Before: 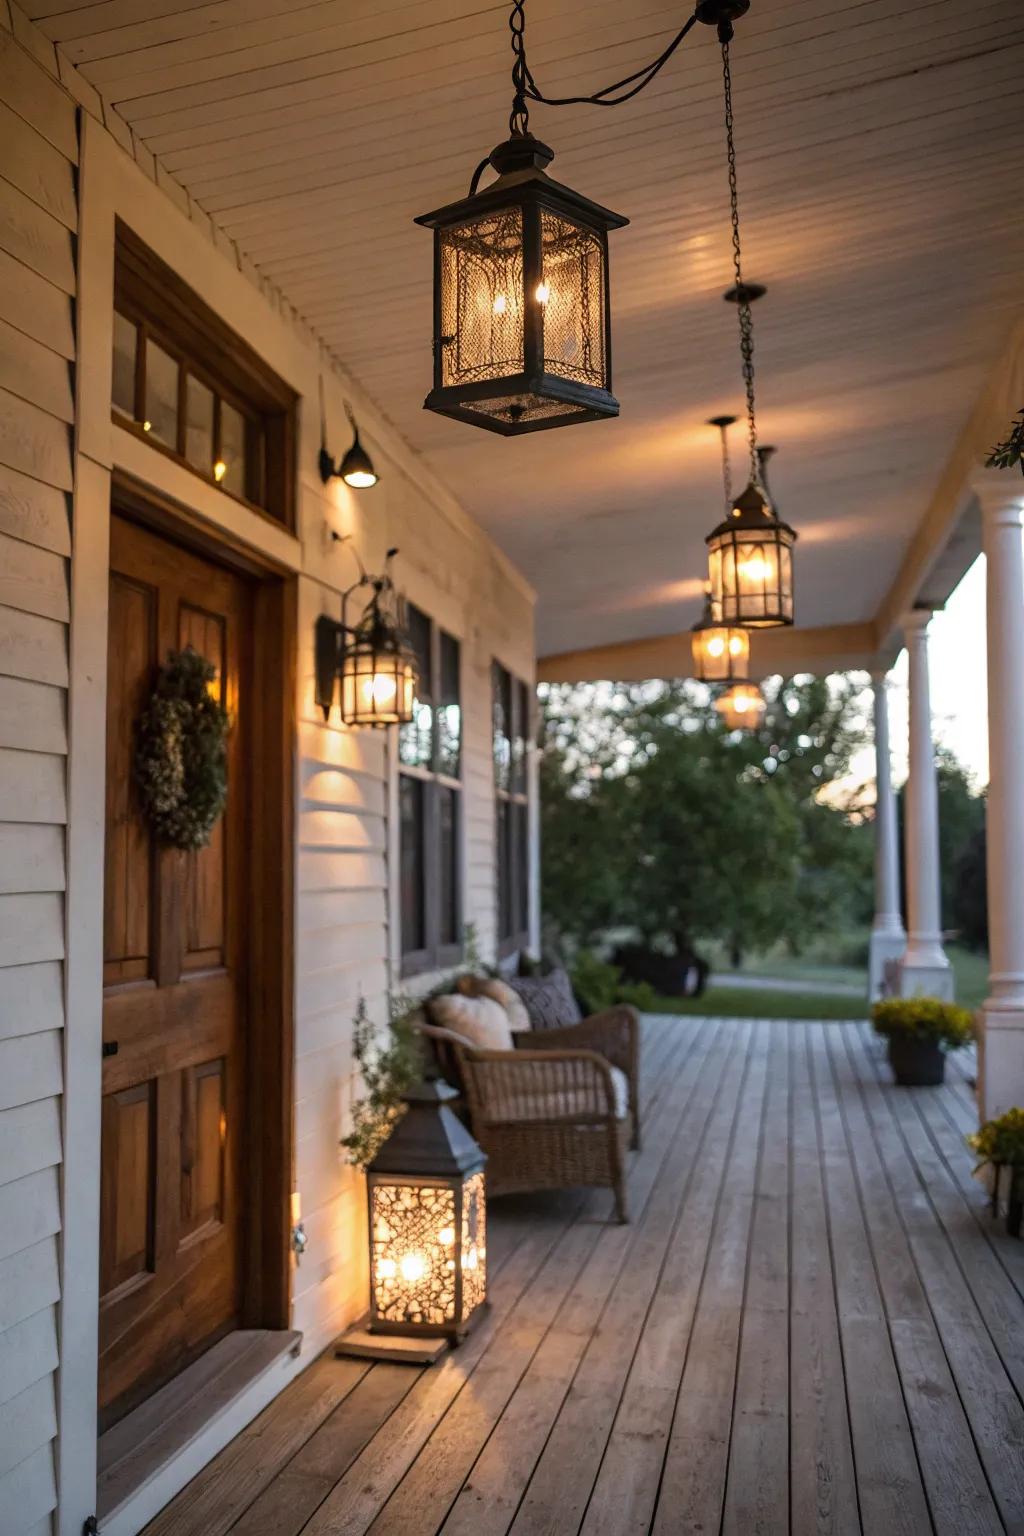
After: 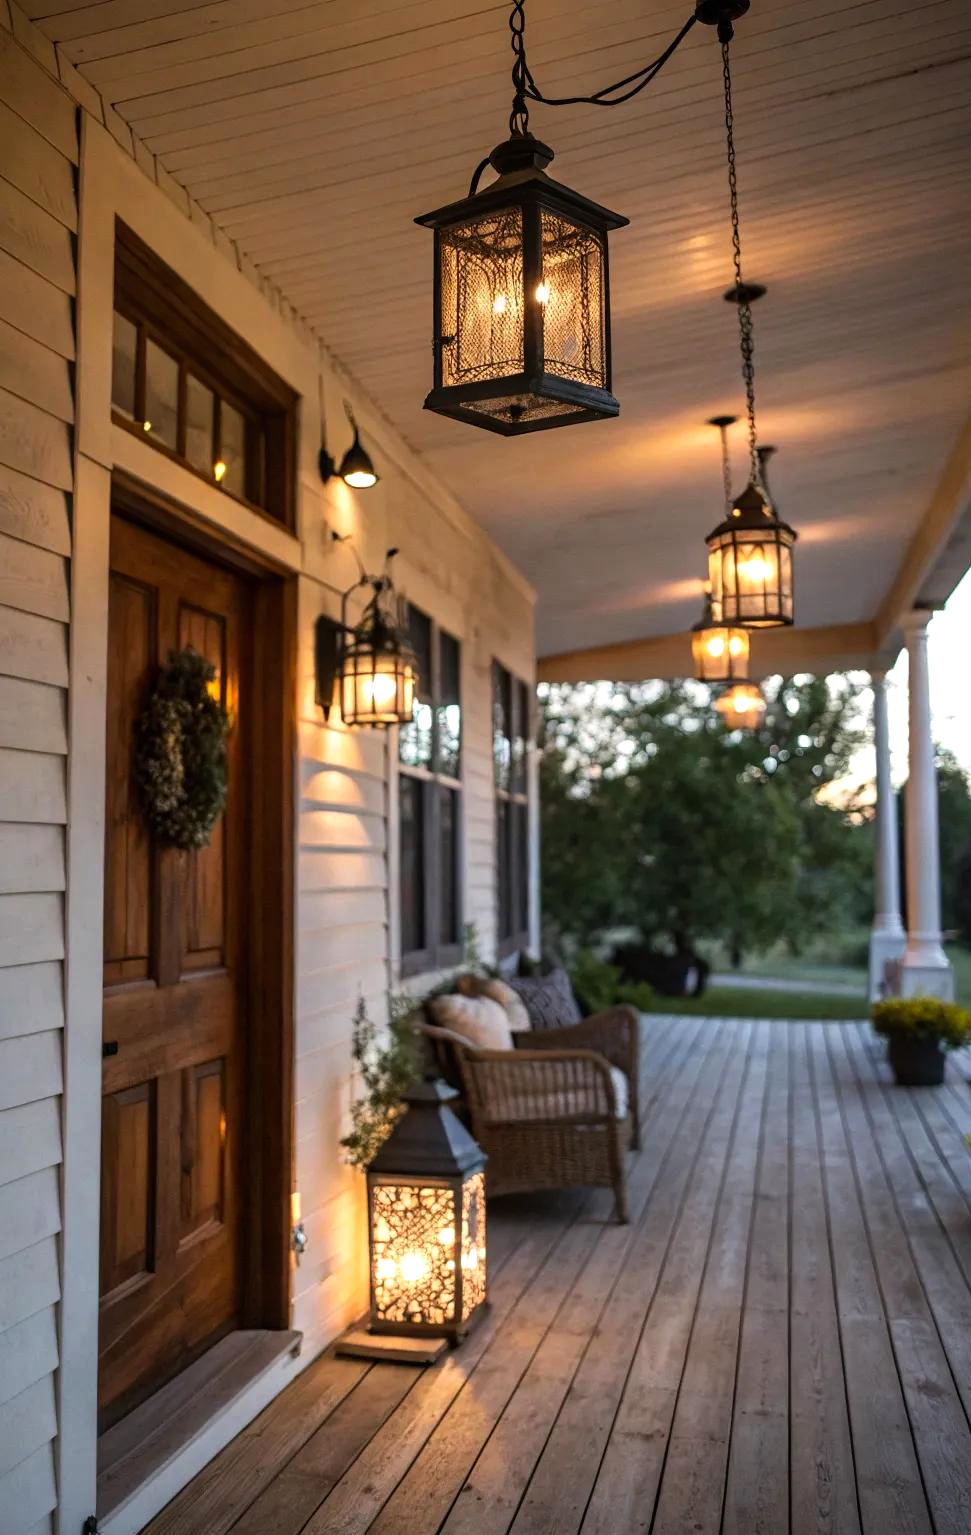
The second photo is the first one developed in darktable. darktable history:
color balance: contrast 10%
crop and rotate: right 5.167%
